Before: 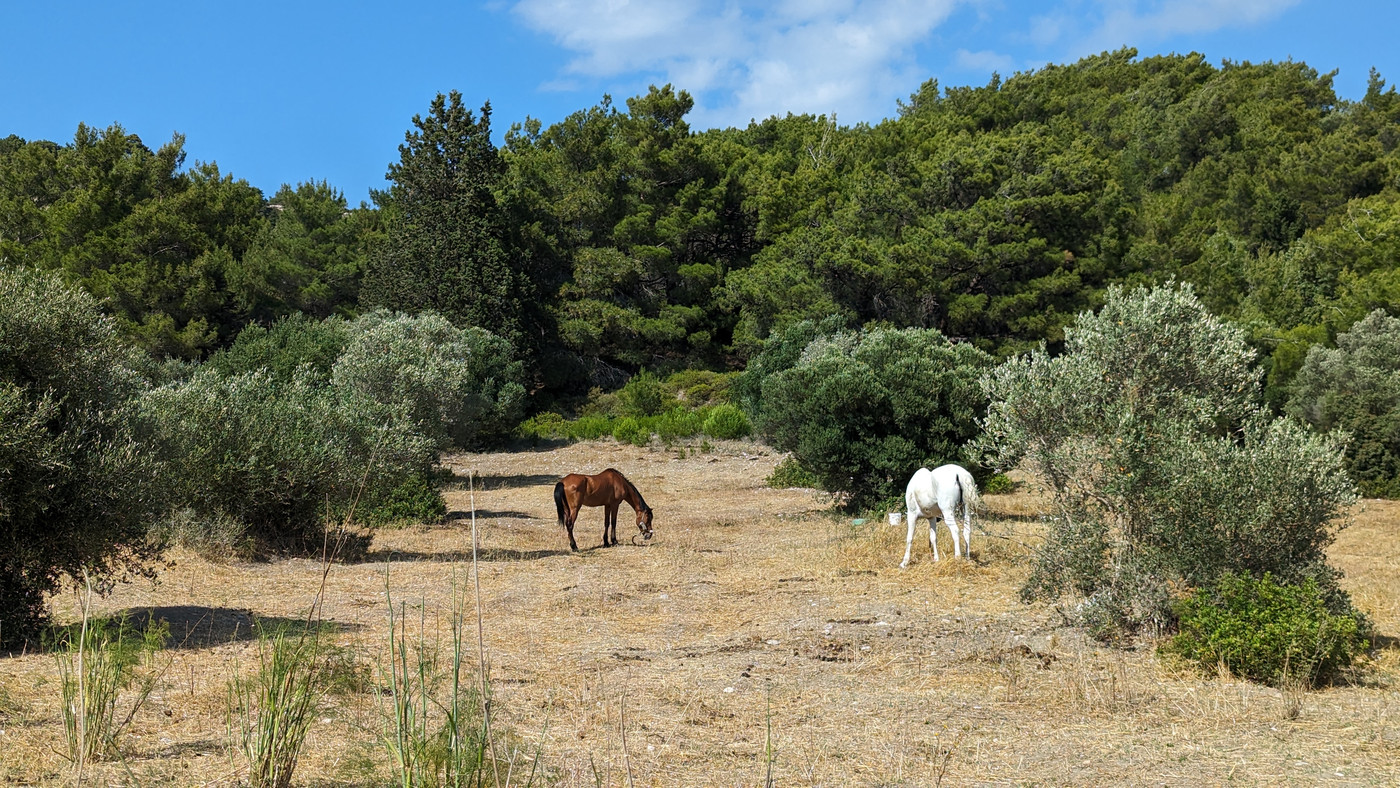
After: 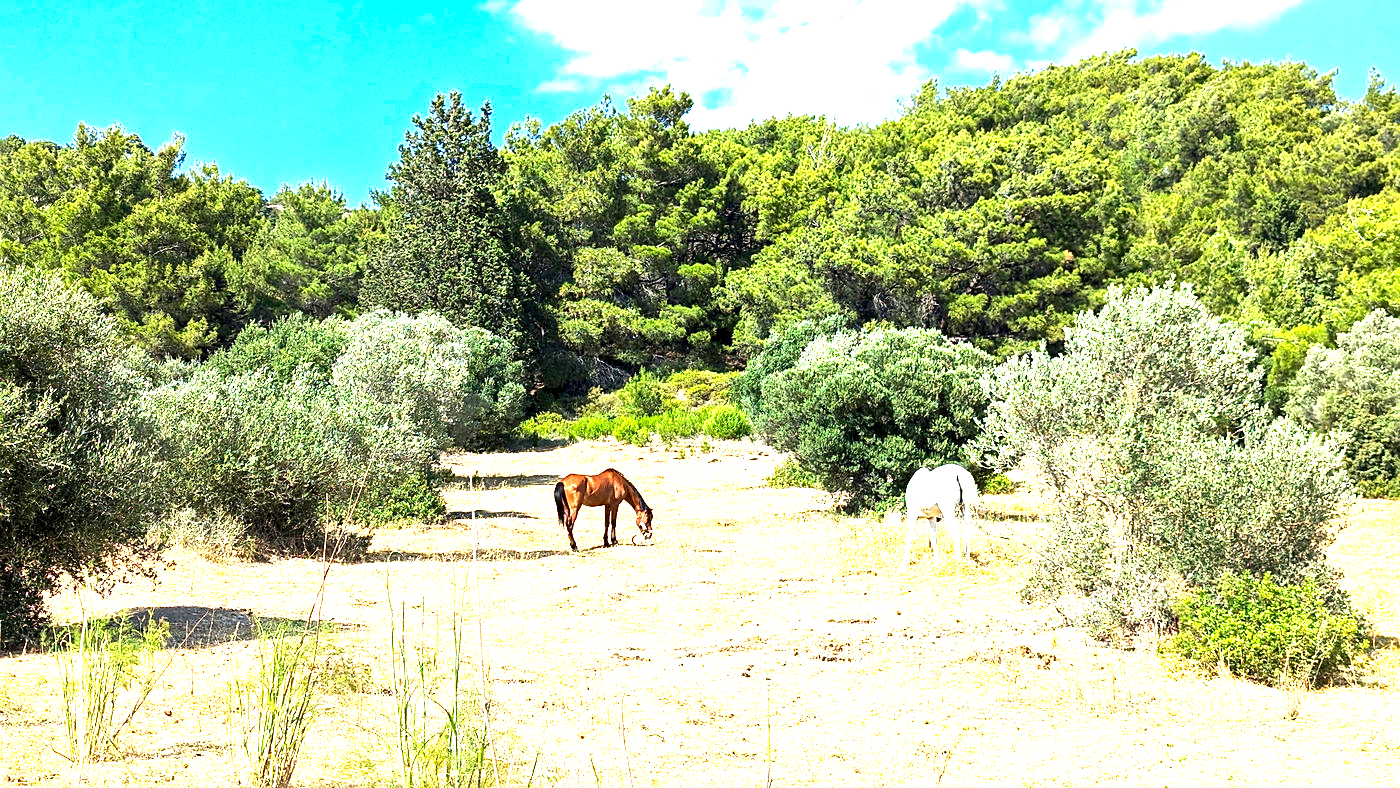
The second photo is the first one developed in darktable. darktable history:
contrast brightness saturation: contrast 0.127, brightness -0.049, saturation 0.155
exposure: black level correction 0.001, exposure 2.627 EV, compensate highlight preservation false
sharpen: amount 0.213
haze removal: compatibility mode true, adaptive false
